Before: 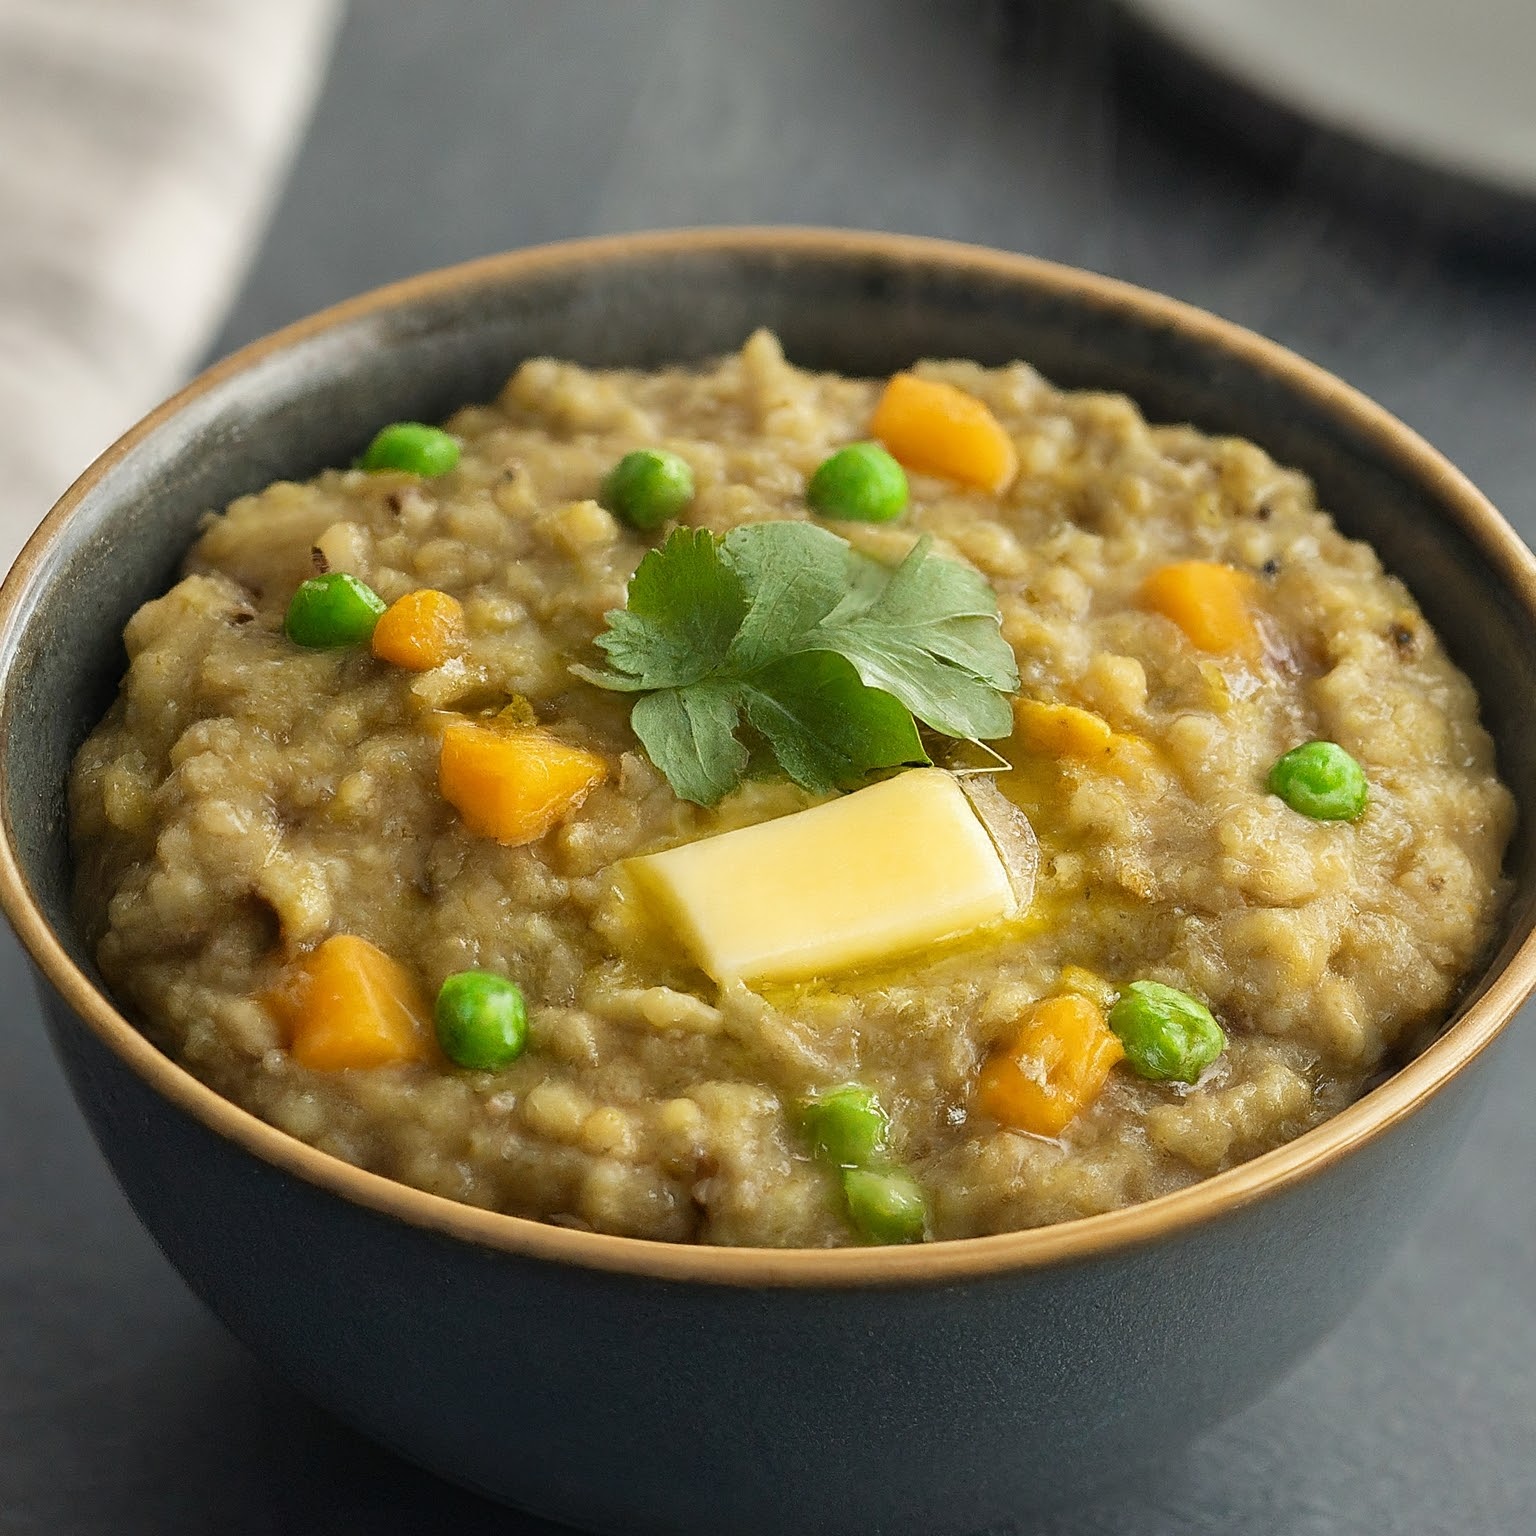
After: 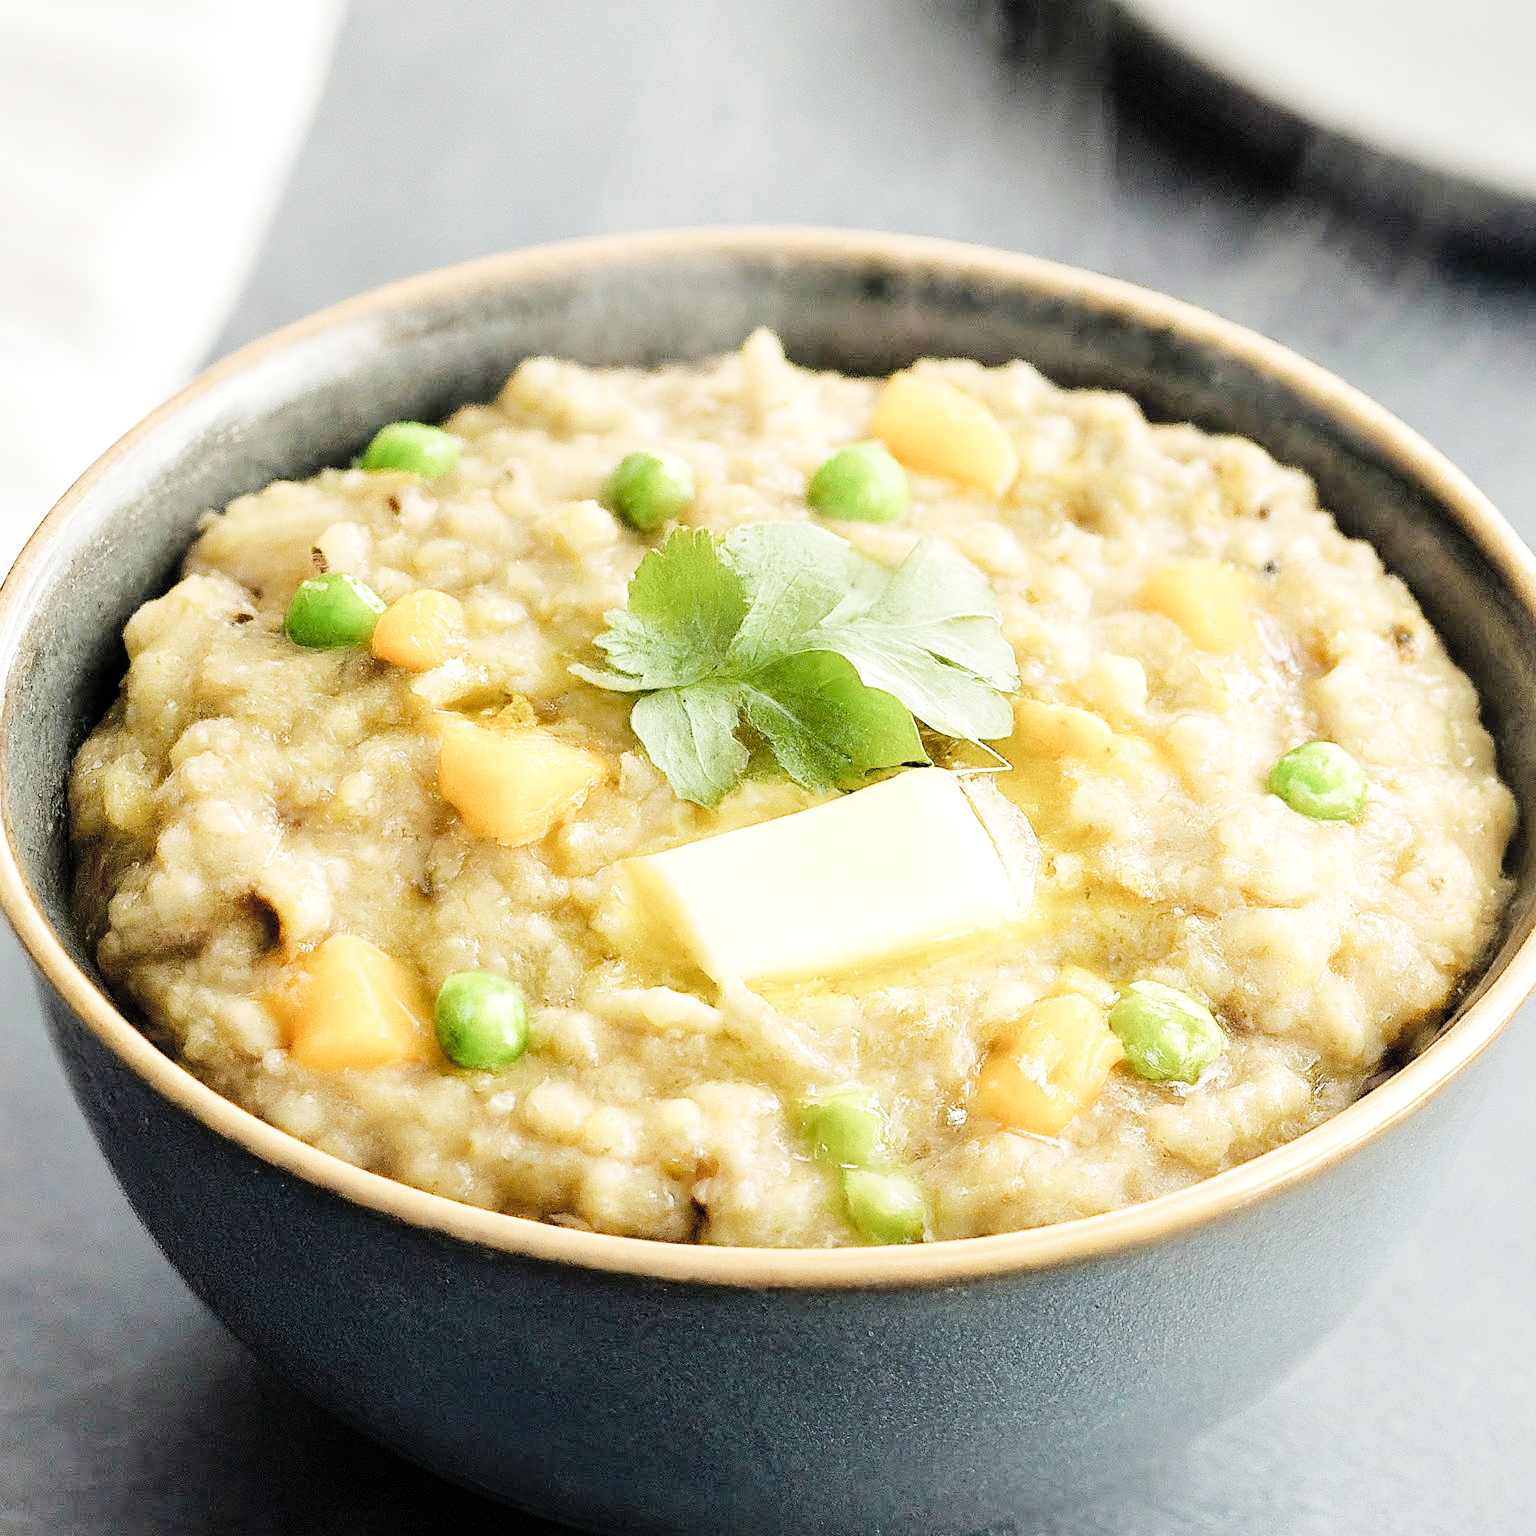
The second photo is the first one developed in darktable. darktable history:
exposure: exposure 2.04 EV, compensate highlight preservation false
filmic rgb: middle gray luminance 30%, black relative exposure -9 EV, white relative exposure 7 EV, threshold 6 EV, target black luminance 0%, hardness 2.94, latitude 2.04%, contrast 0.963, highlights saturation mix 5%, shadows ↔ highlights balance 12.16%, add noise in highlights 0, preserve chrominance no, color science v3 (2019), use custom middle-gray values true, iterations of high-quality reconstruction 0, contrast in highlights soft, enable highlight reconstruction true
tone equalizer: -8 EV -1.08 EV, -7 EV -1.01 EV, -6 EV -0.867 EV, -5 EV -0.578 EV, -3 EV 0.578 EV, -2 EV 0.867 EV, -1 EV 1.01 EV, +0 EV 1.08 EV, edges refinement/feathering 500, mask exposure compensation -1.57 EV, preserve details no
contrast brightness saturation: brightness 0.15
